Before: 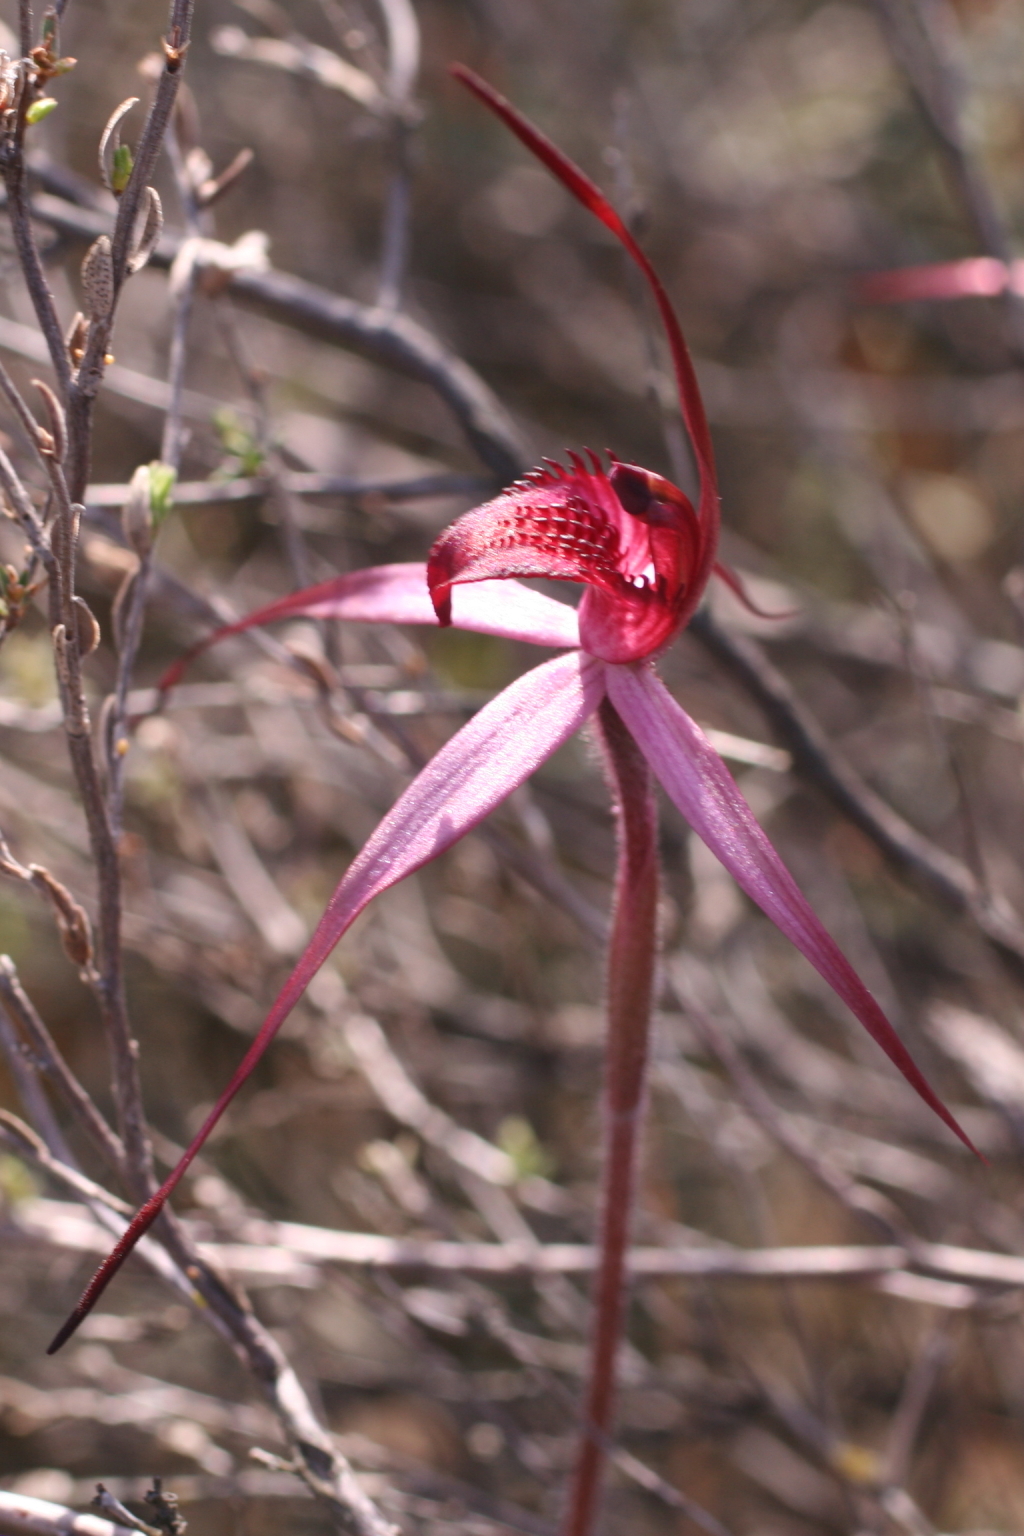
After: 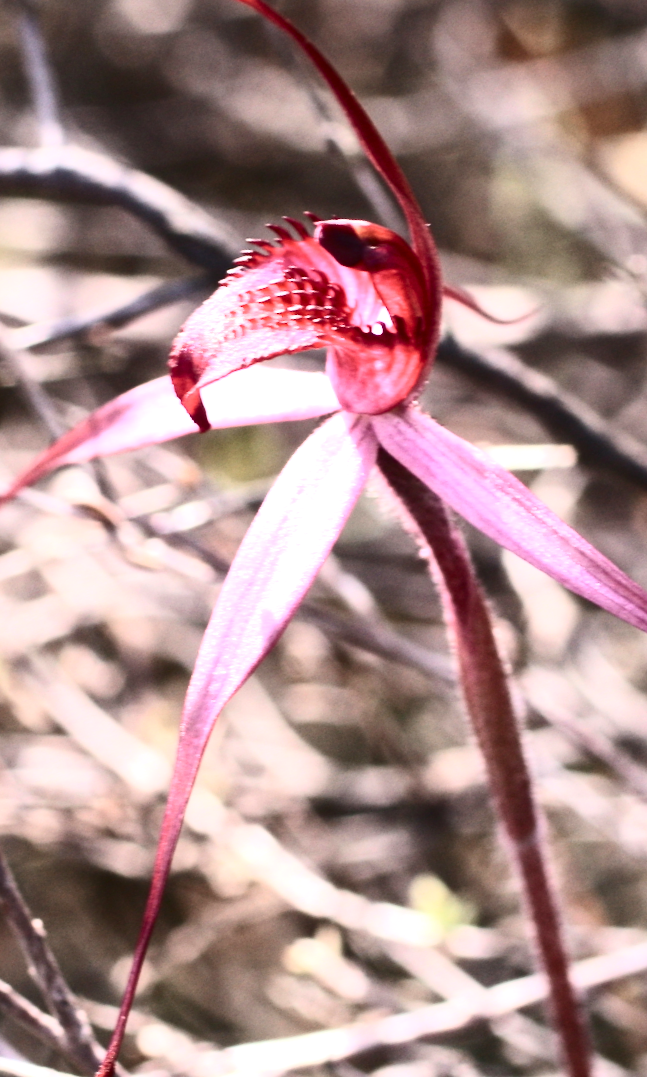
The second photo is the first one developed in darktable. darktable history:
crop and rotate: angle 17.81°, left 6.952%, right 3.793%, bottom 1.07%
contrast brightness saturation: contrast 0.494, saturation -0.08
exposure: black level correction 0, exposure 1.103 EV, compensate exposure bias true, compensate highlight preservation false
